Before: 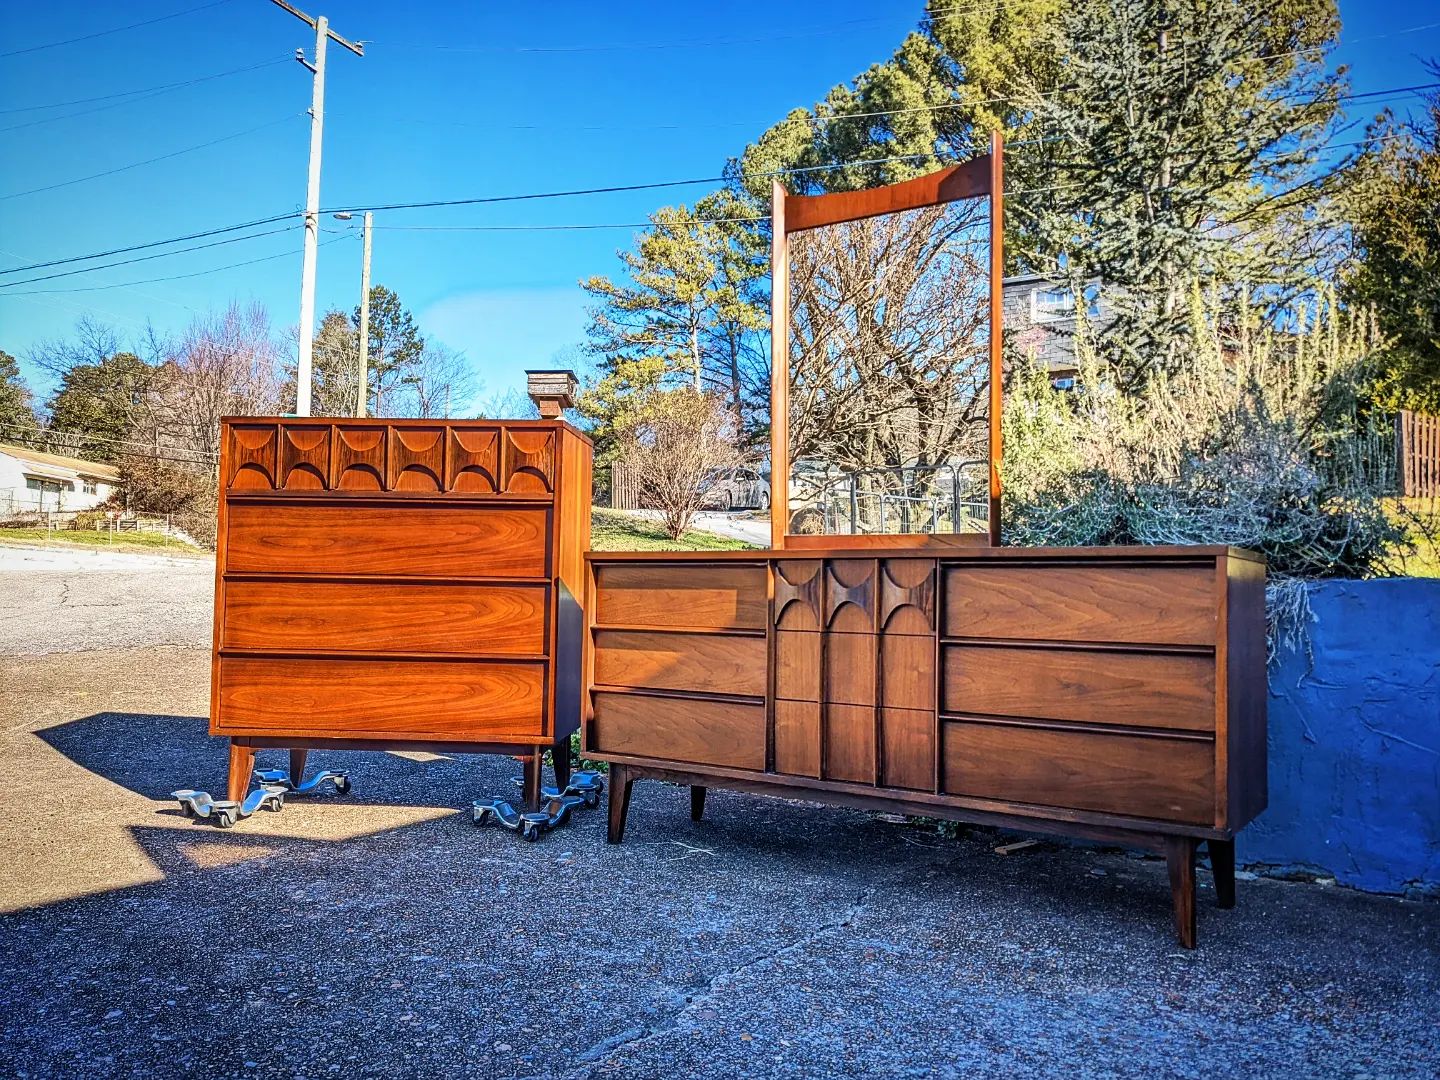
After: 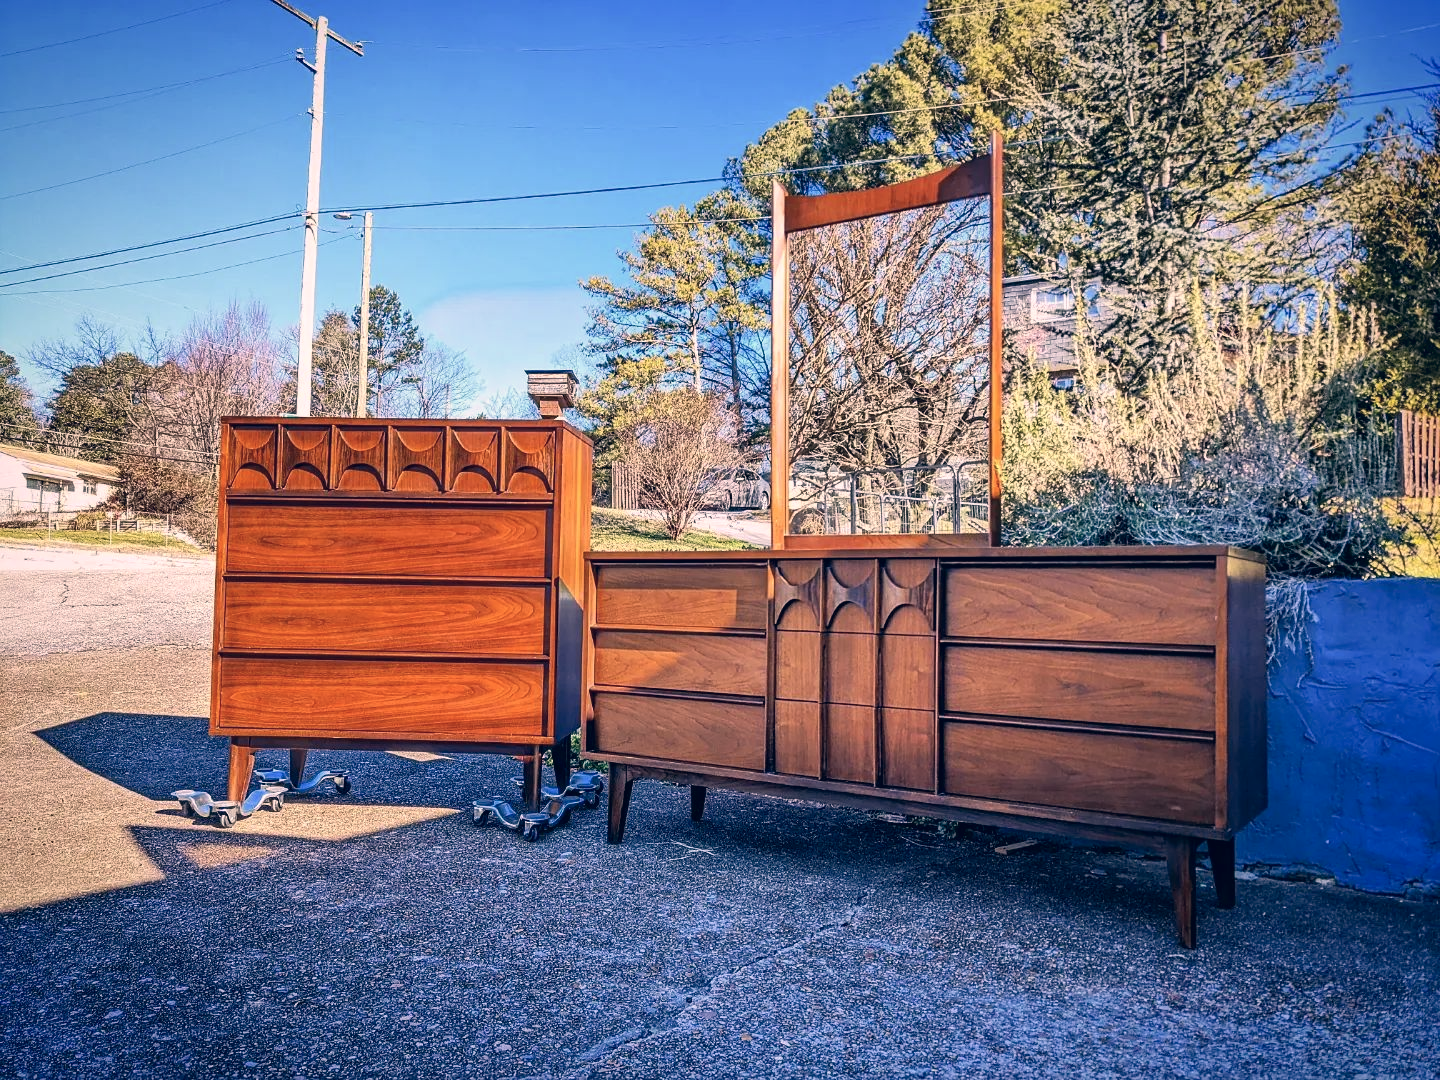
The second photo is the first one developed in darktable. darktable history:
color correction: highlights a* 13.75, highlights b* 5.93, shadows a* -5.12, shadows b* -15.97, saturation 0.864
